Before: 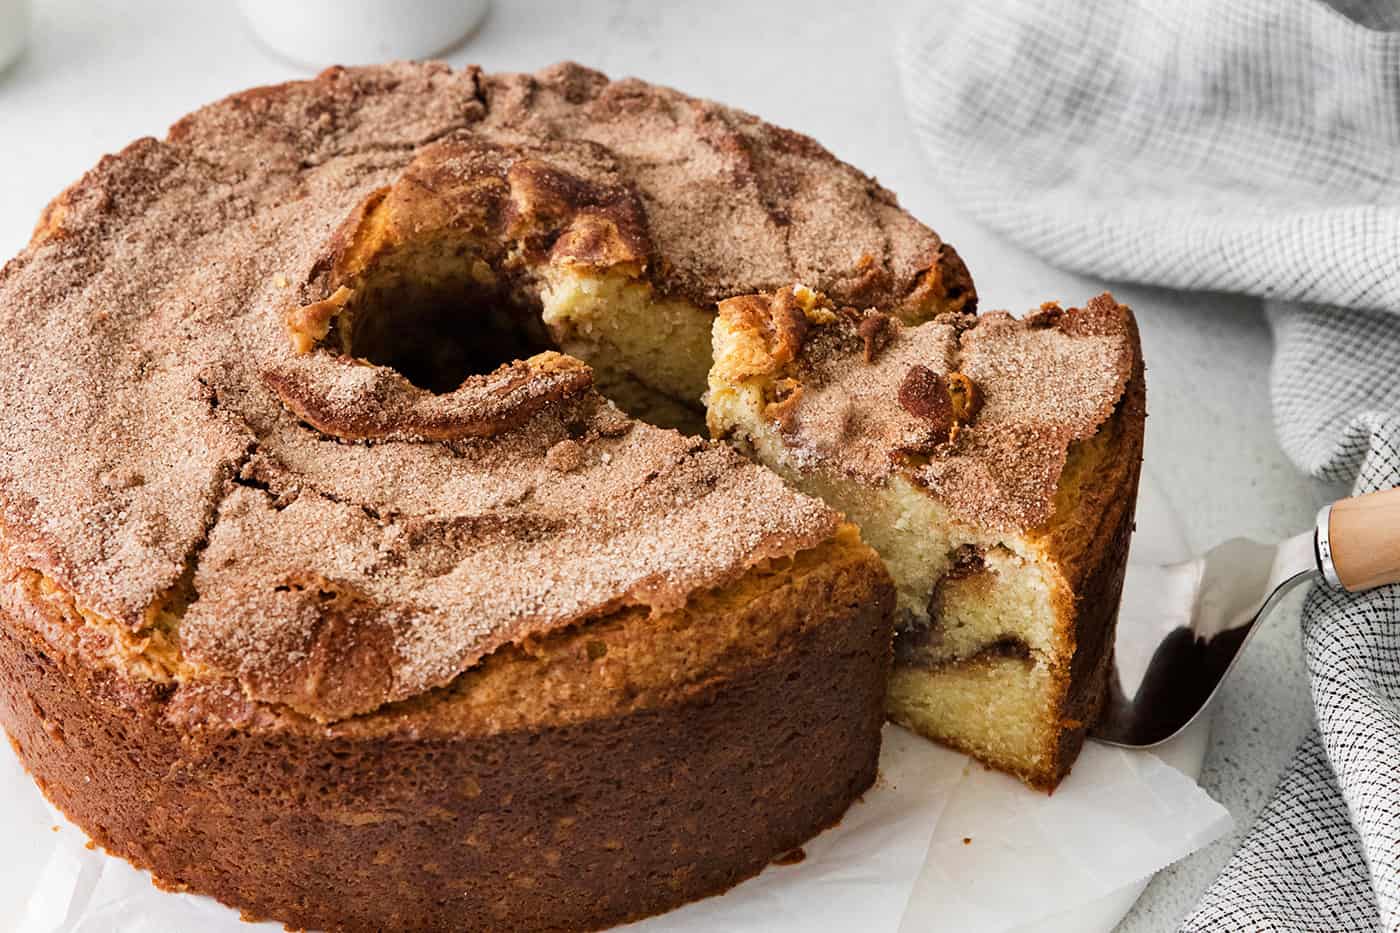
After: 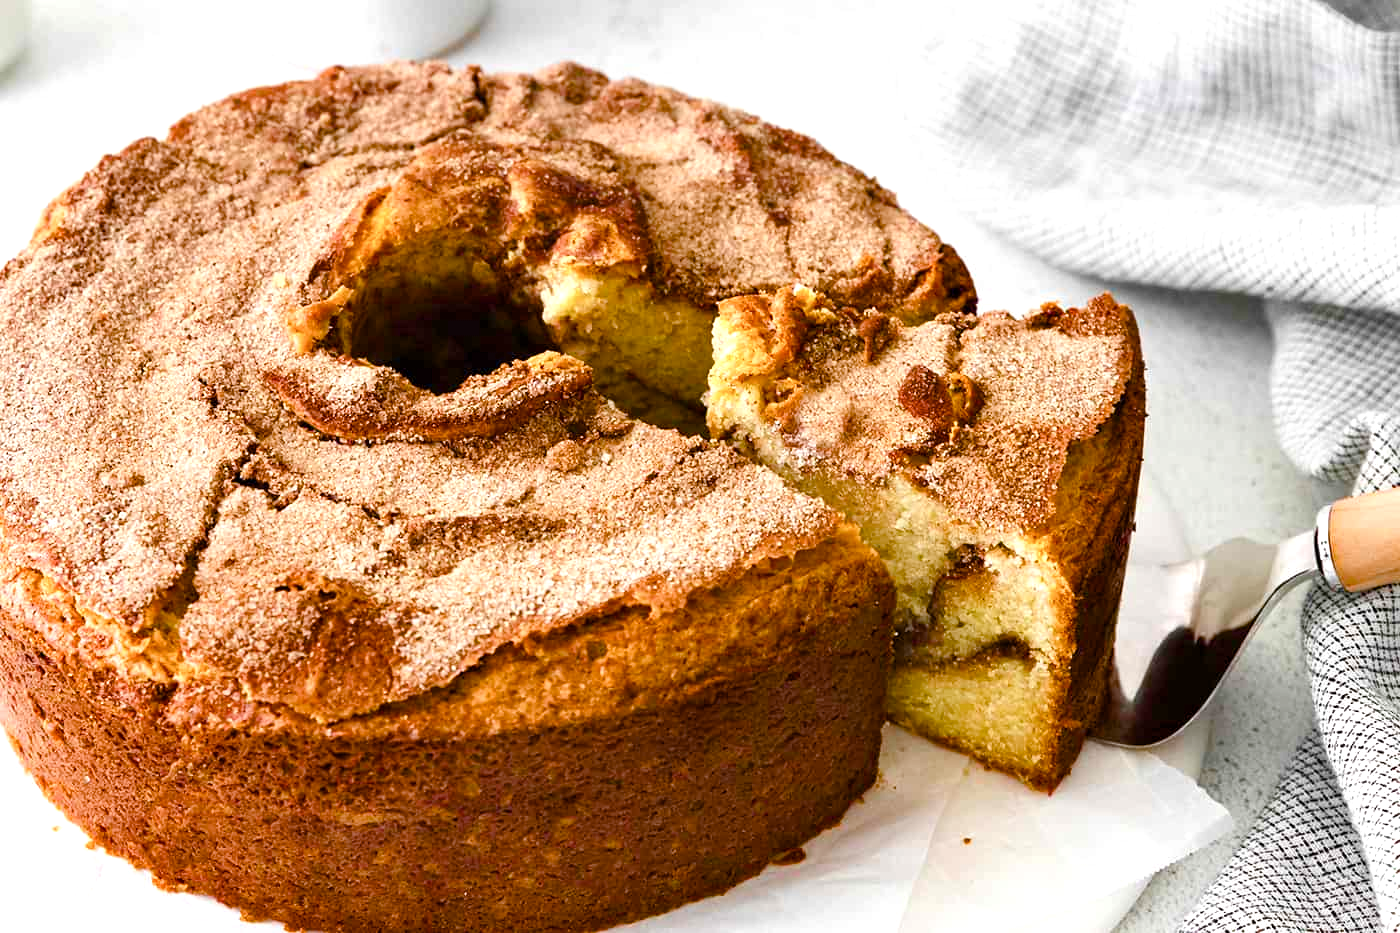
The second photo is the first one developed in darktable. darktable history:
exposure: exposure 0.551 EV, compensate exposure bias true, compensate highlight preservation false
color balance rgb: linear chroma grading › global chroma 39.548%, perceptual saturation grading › global saturation 20%, perceptual saturation grading › highlights -49.2%, perceptual saturation grading › shadows 23.931%, global vibrance 20%
